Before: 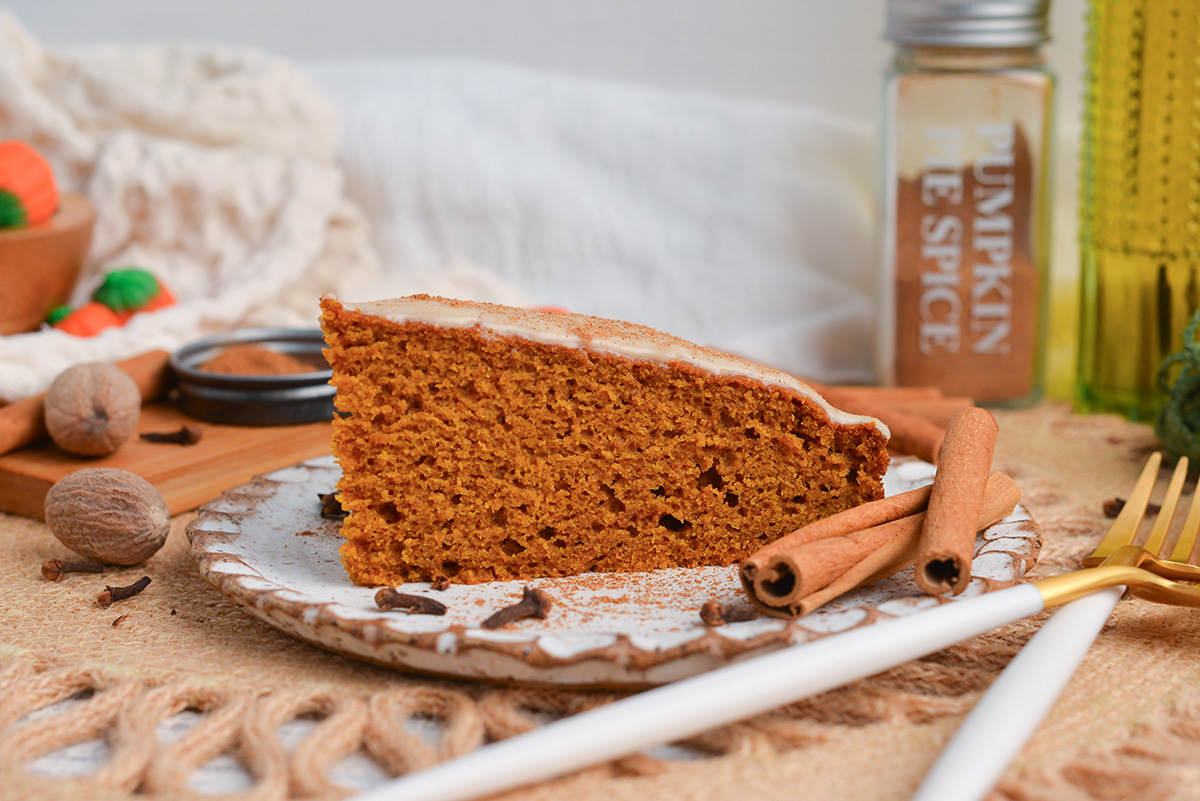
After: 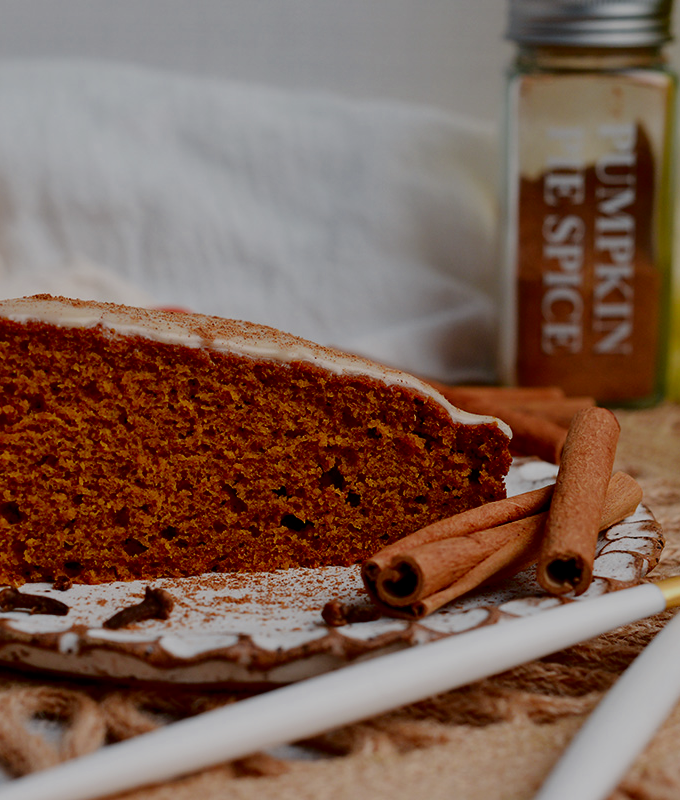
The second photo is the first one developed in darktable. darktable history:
contrast brightness saturation: contrast 0.085, brightness -0.591, saturation 0.165
filmic rgb: black relative exposure -7.5 EV, white relative exposure 5 EV, threshold 5.97 EV, hardness 3.3, contrast 1.3, enable highlight reconstruction true
crop: left 31.563%, top 0.009%, right 11.734%
shadows and highlights: shadows 24.79, highlights -25.04, highlights color adjustment 72.43%
exposure: compensate highlight preservation false
color correction: highlights b* 0.014, saturation 0.83
